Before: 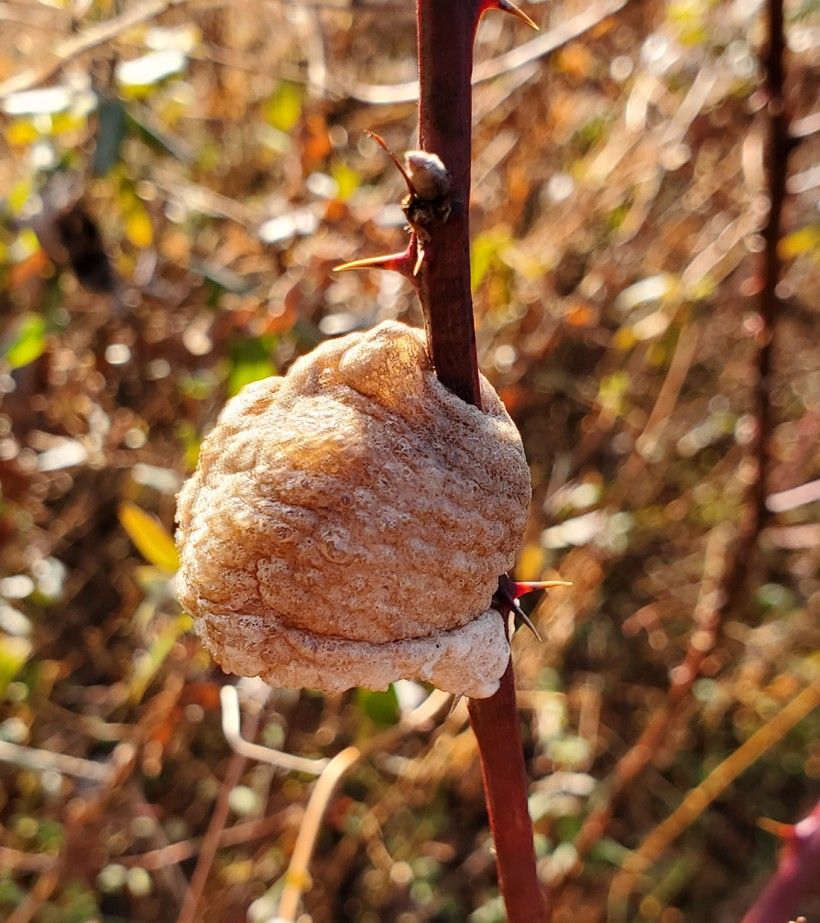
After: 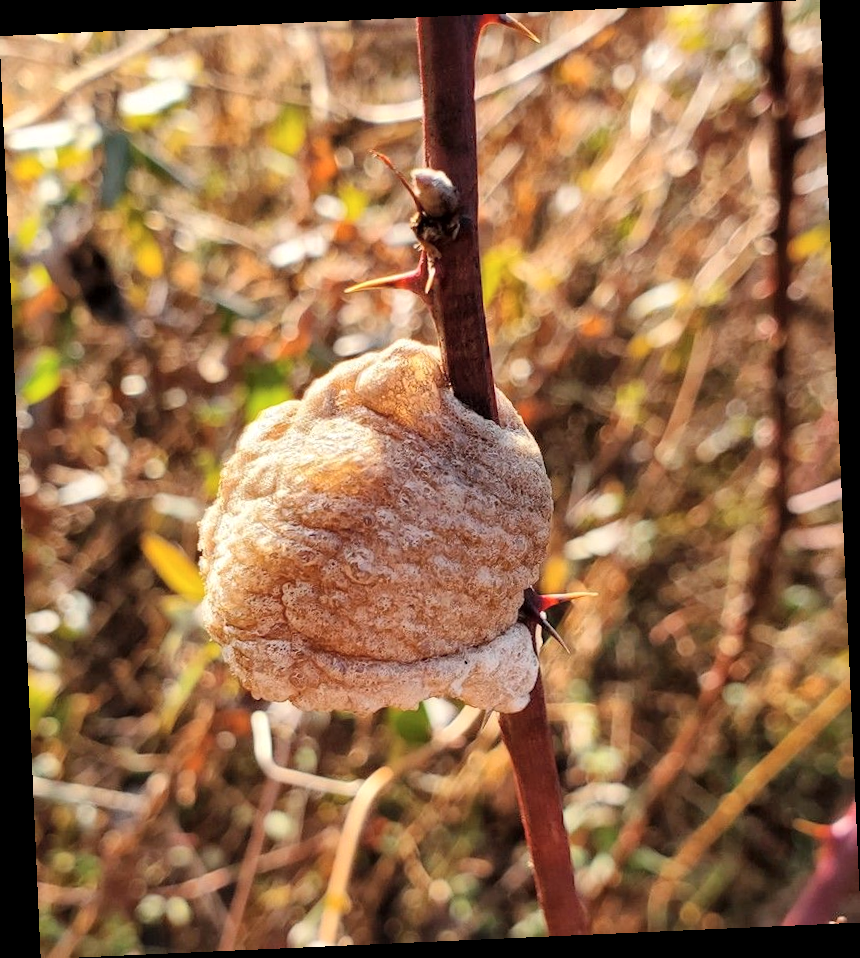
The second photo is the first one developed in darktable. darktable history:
rotate and perspective: rotation -2.56°, automatic cropping off
tone equalizer: on, module defaults
global tonemap: drago (1, 100), detail 1
